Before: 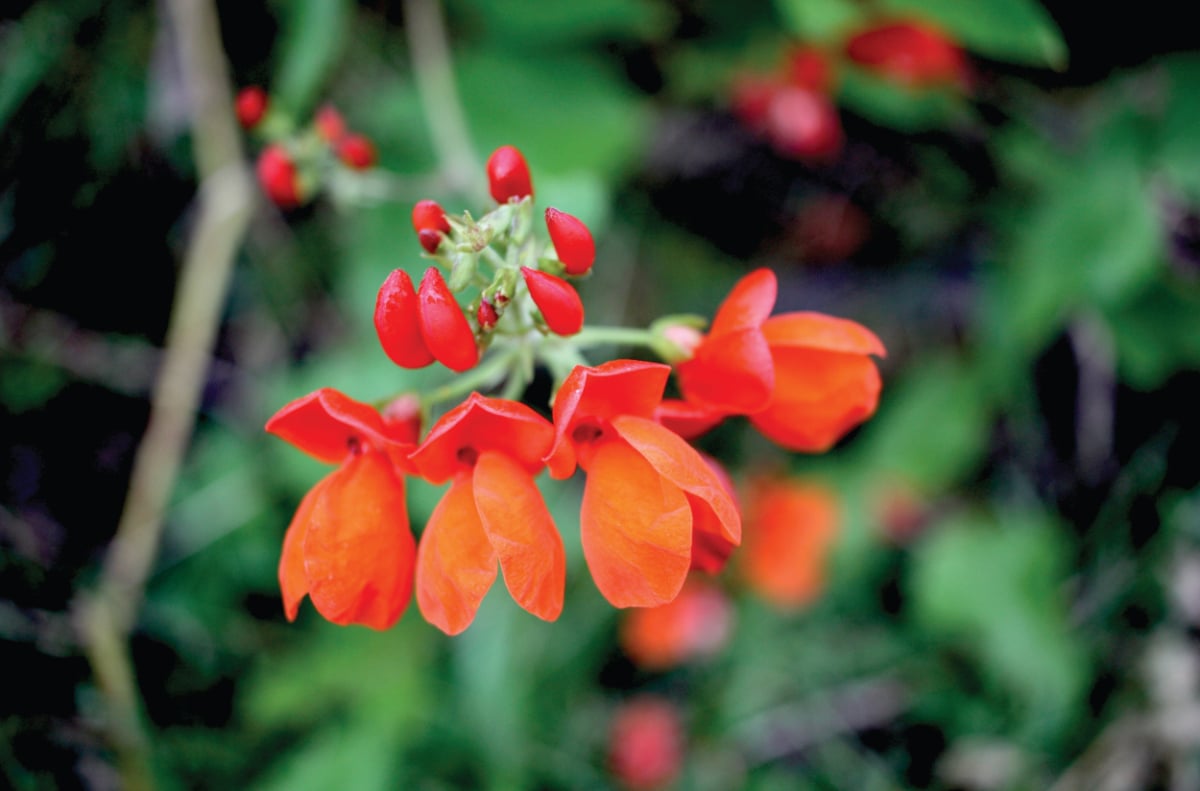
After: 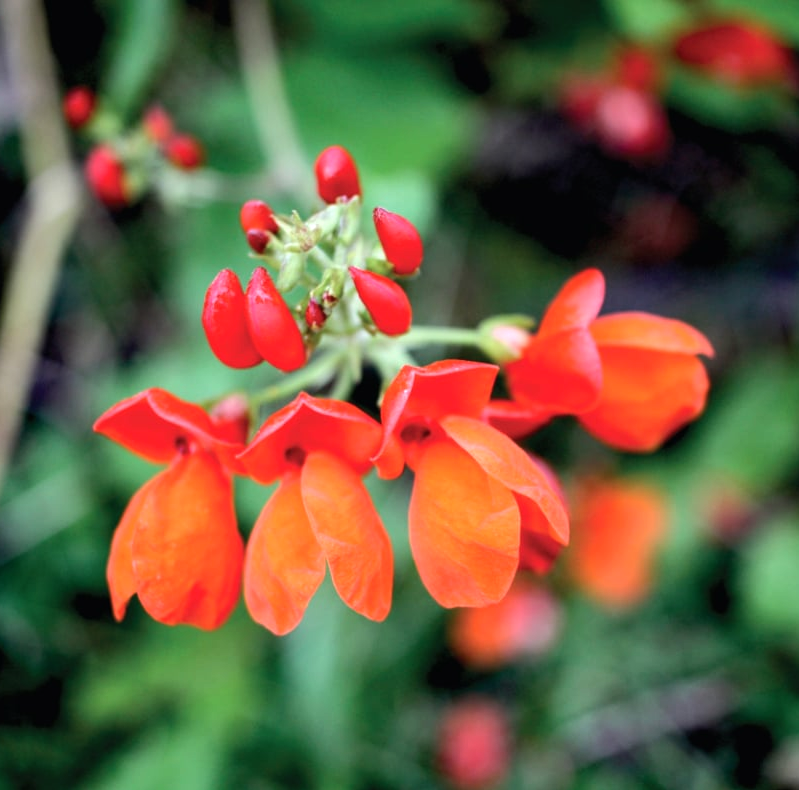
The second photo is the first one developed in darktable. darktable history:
crop and rotate: left 14.385%, right 18.948%
tone equalizer: -8 EV -0.417 EV, -7 EV -0.389 EV, -6 EV -0.333 EV, -5 EV -0.222 EV, -3 EV 0.222 EV, -2 EV 0.333 EV, -1 EV 0.389 EV, +0 EV 0.417 EV, edges refinement/feathering 500, mask exposure compensation -1.57 EV, preserve details no
